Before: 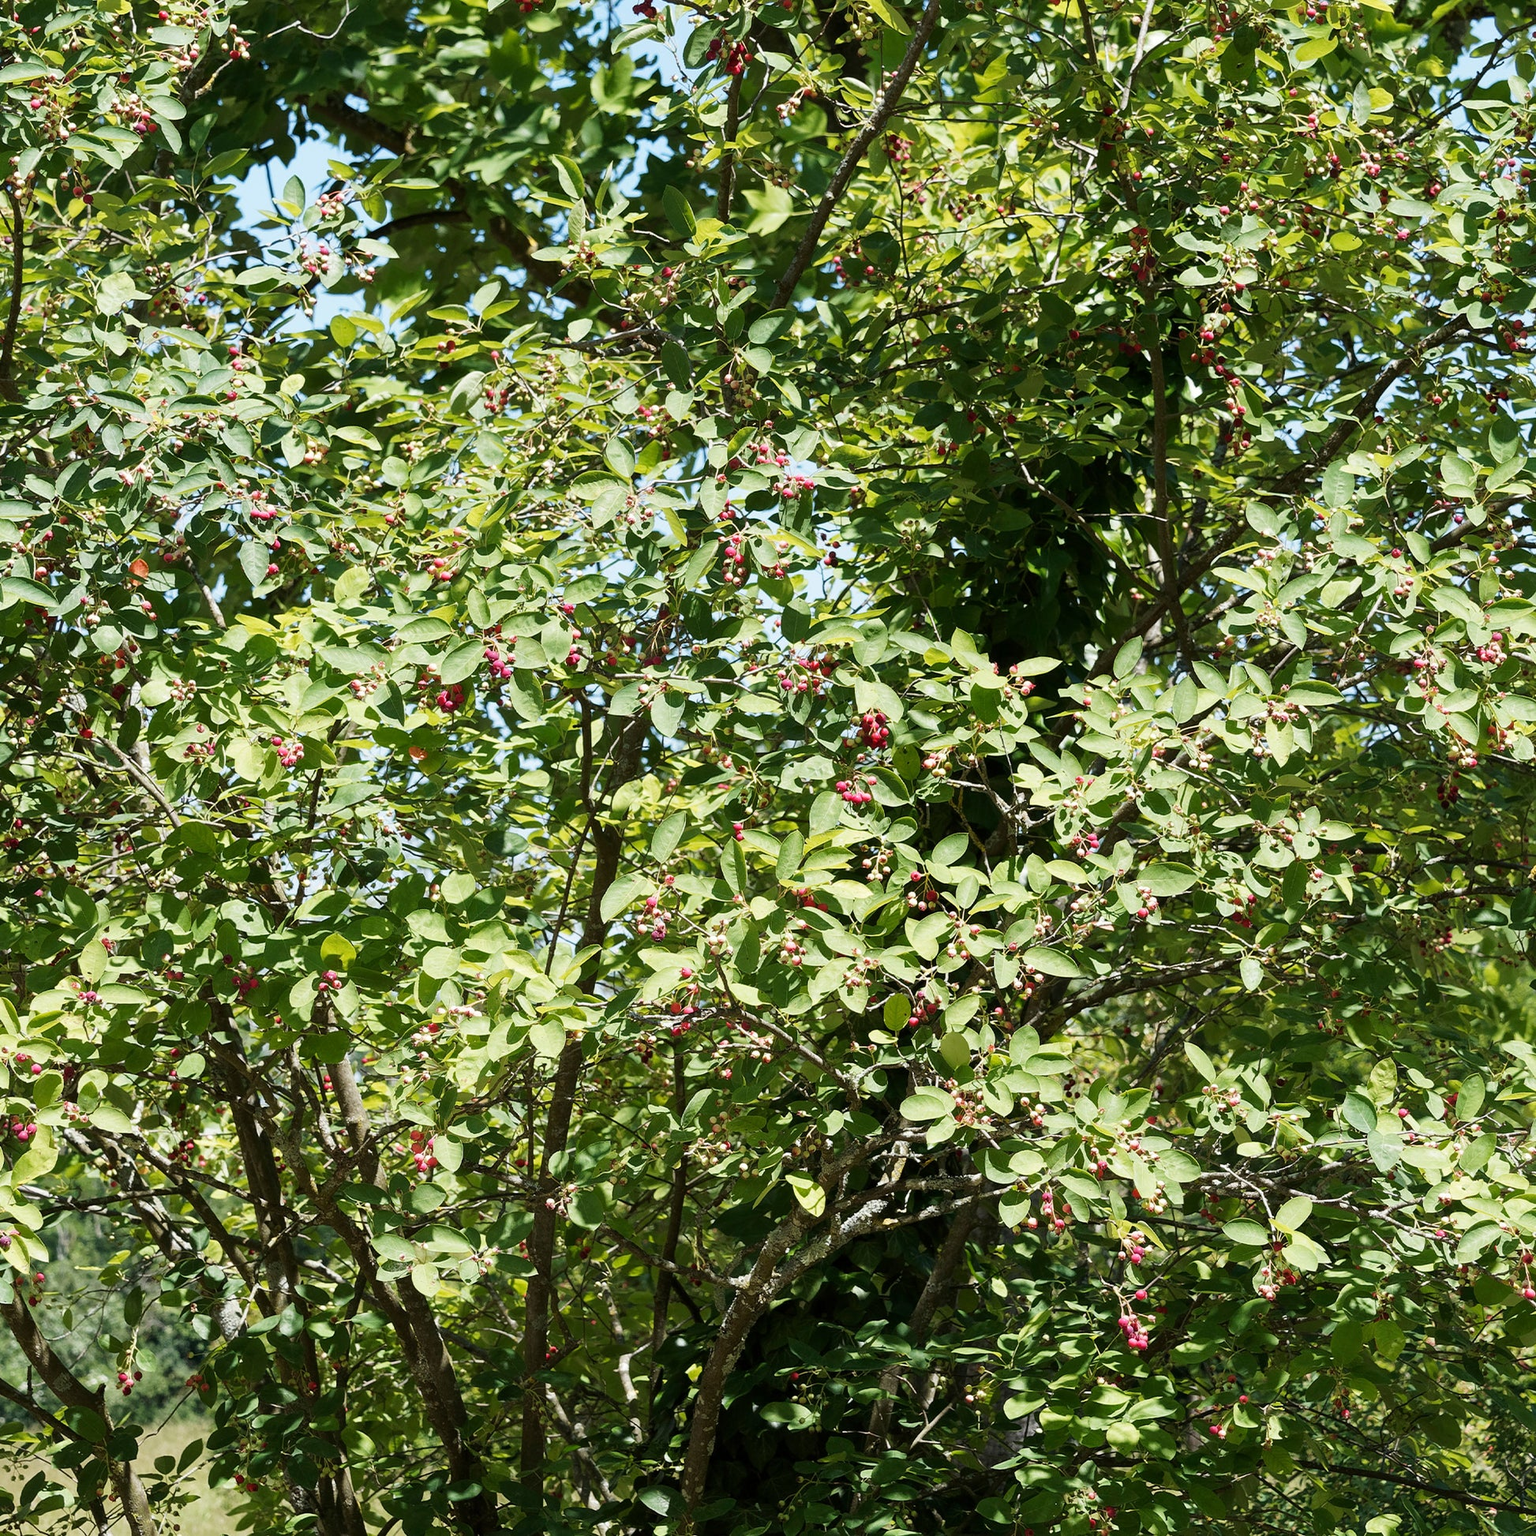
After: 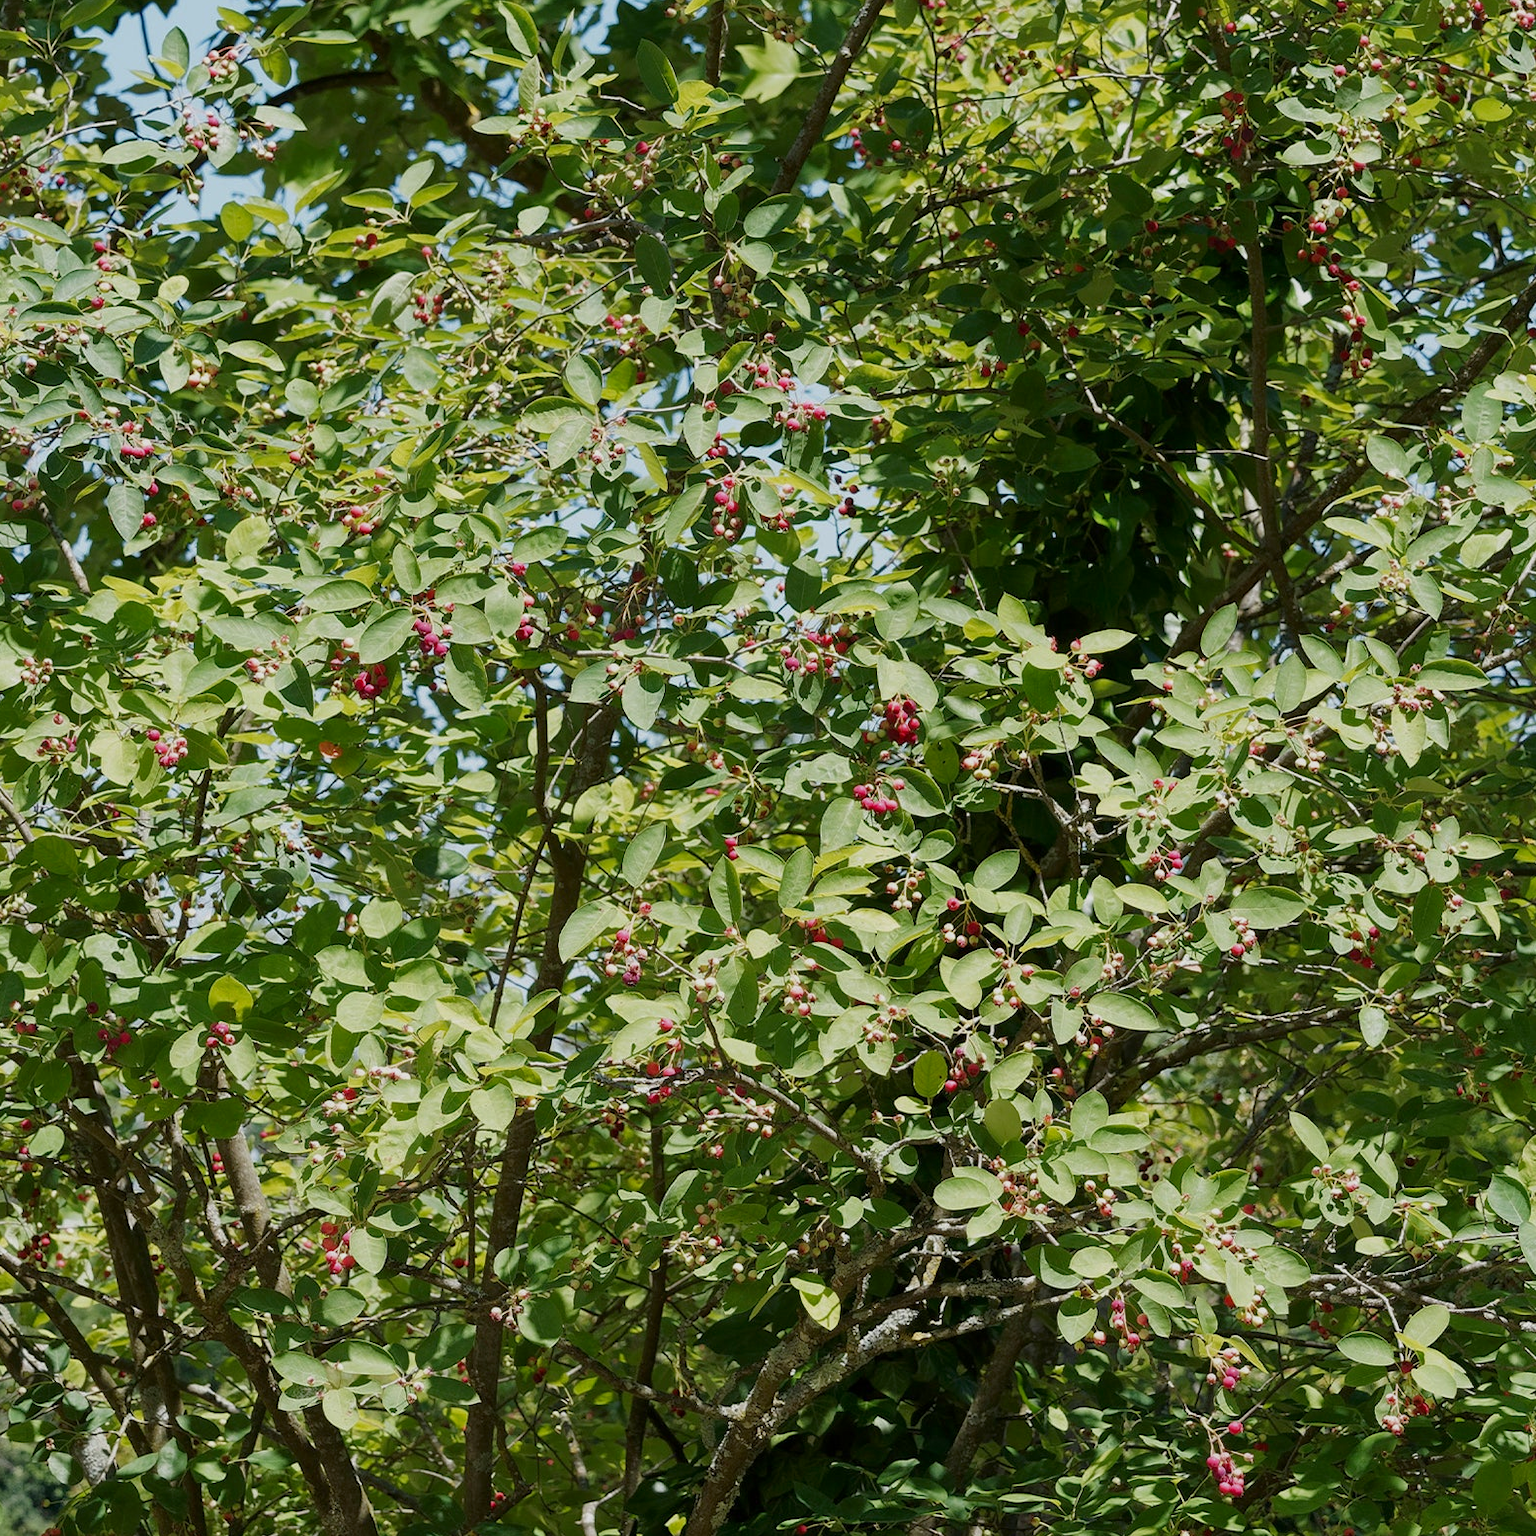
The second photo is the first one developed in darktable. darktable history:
contrast brightness saturation: contrast 0.03, brightness -0.04
crop and rotate: left 10.071%, top 10.071%, right 10.02%, bottom 10.02%
tone equalizer: -8 EV 0.25 EV, -7 EV 0.417 EV, -6 EV 0.417 EV, -5 EV 0.25 EV, -3 EV -0.25 EV, -2 EV -0.417 EV, -1 EV -0.417 EV, +0 EV -0.25 EV, edges refinement/feathering 500, mask exposure compensation -1.57 EV, preserve details guided filter
